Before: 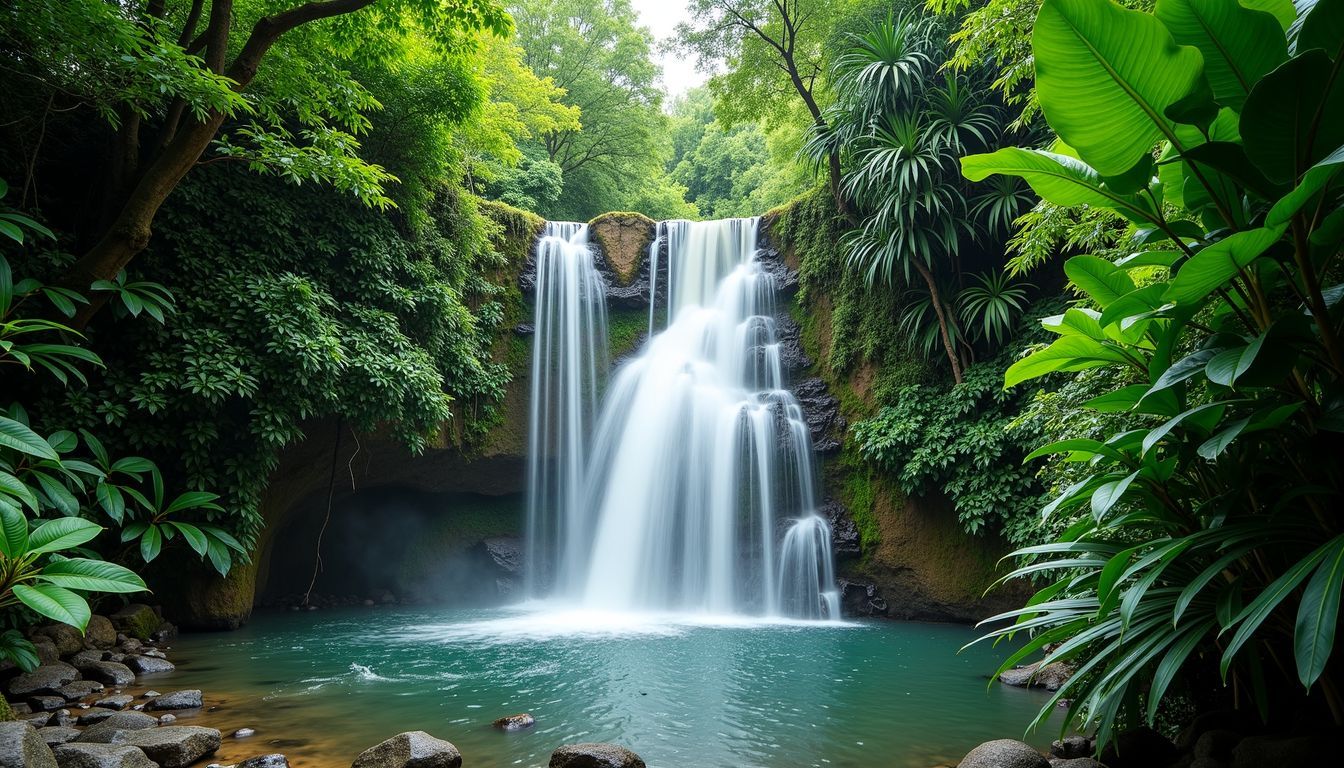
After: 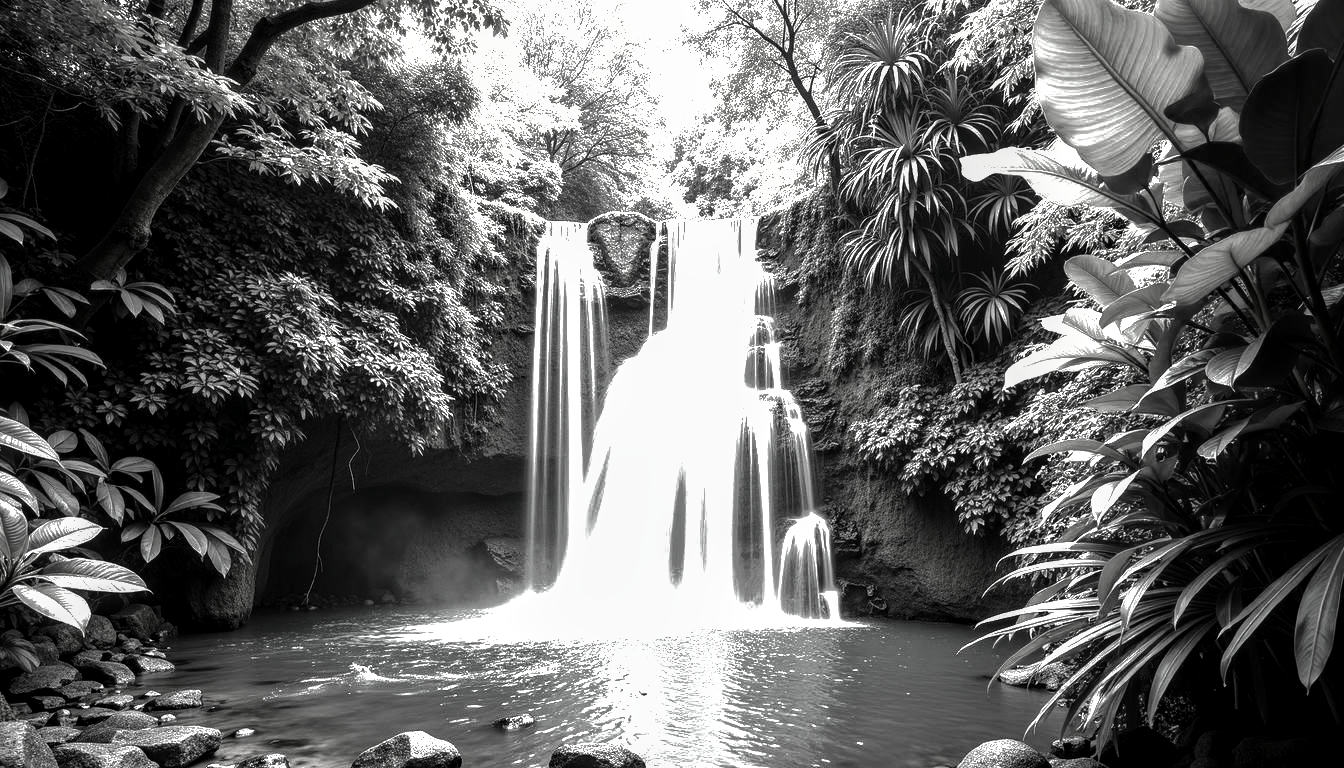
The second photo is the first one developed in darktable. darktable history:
shadows and highlights: highlights -60.06
local contrast: detail 130%
exposure: black level correction 0, exposure 1.752 EV, compensate exposure bias true, compensate highlight preservation false
contrast brightness saturation: contrast -0.037, brightness -0.57, saturation -0.988
